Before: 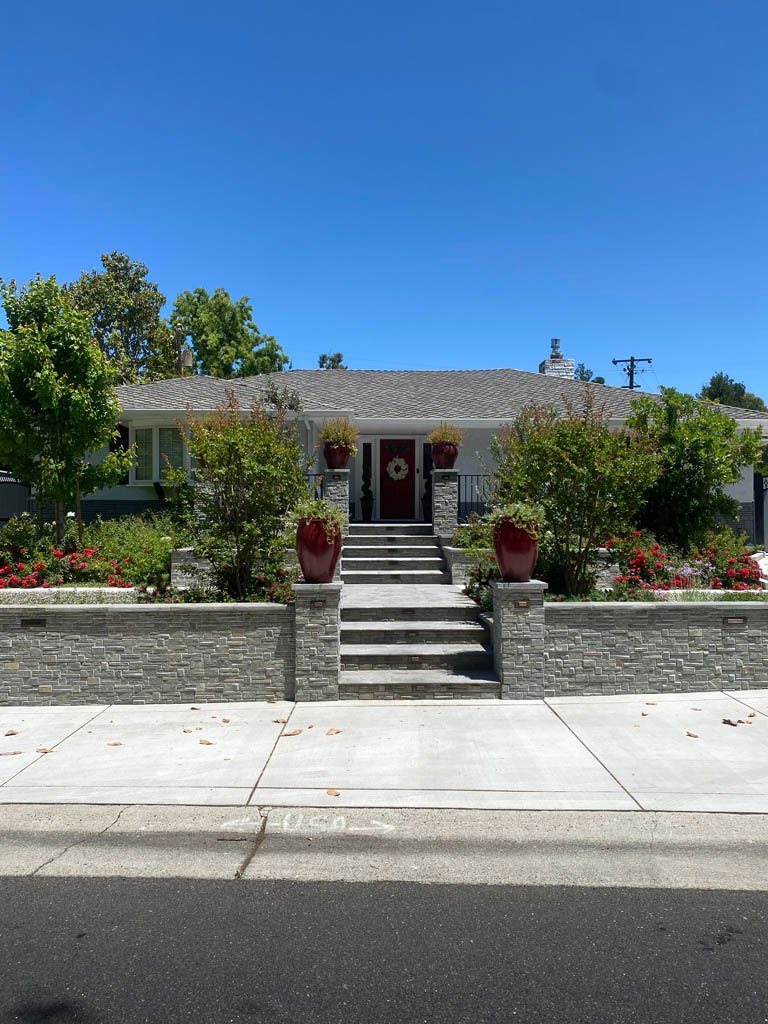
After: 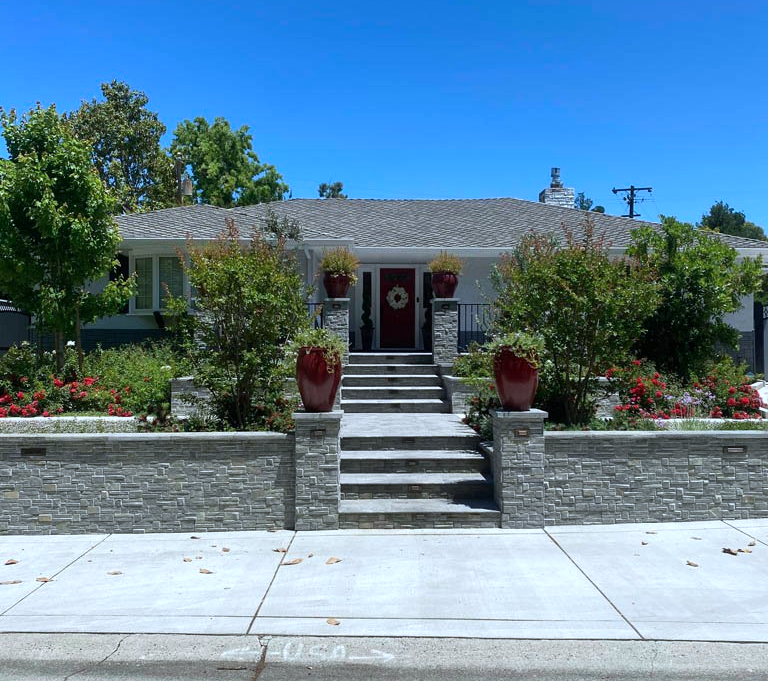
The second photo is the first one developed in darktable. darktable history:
crop: top 16.727%, bottom 16.727%
color calibration: illuminant custom, x 0.368, y 0.373, temperature 4330.32 K
exposure: compensate highlight preservation false
